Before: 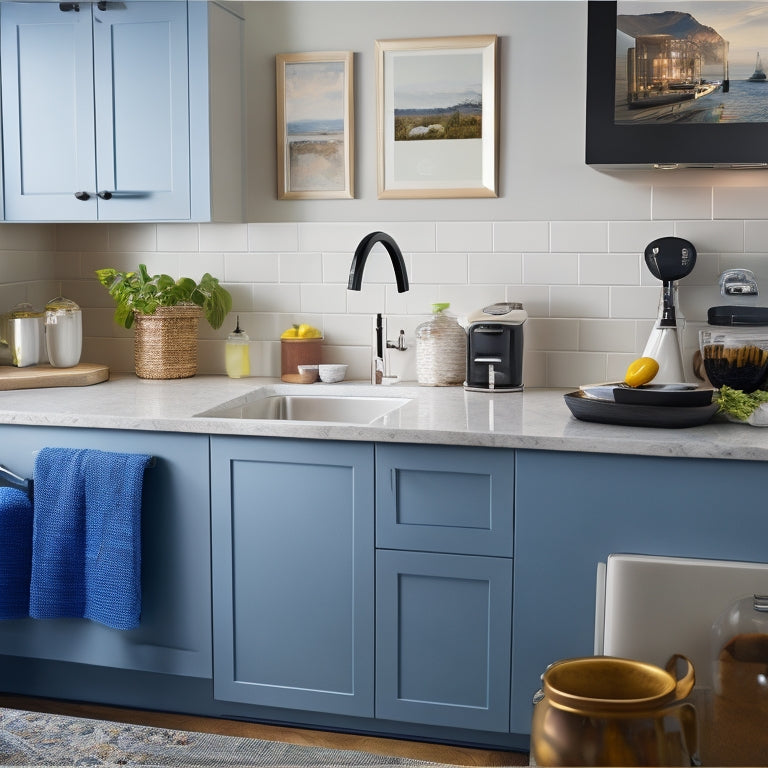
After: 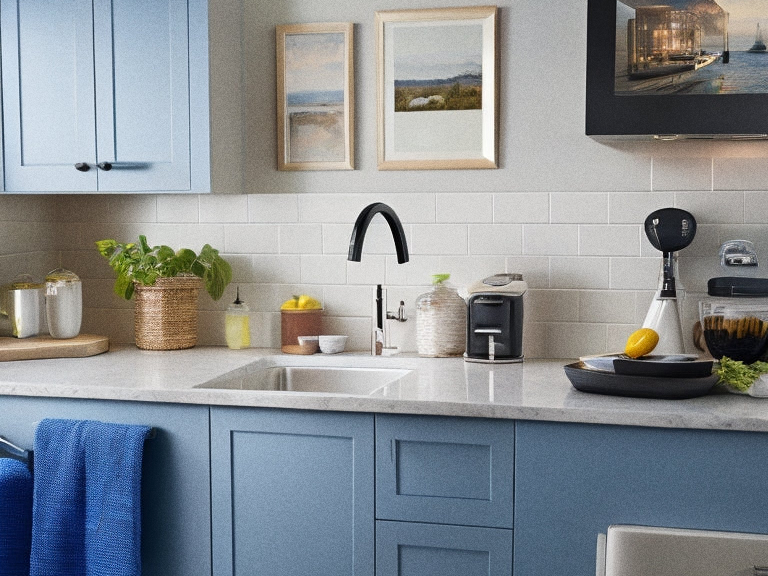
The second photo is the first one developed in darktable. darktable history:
crop: top 3.857%, bottom 21.132%
grain: coarseness 0.09 ISO
